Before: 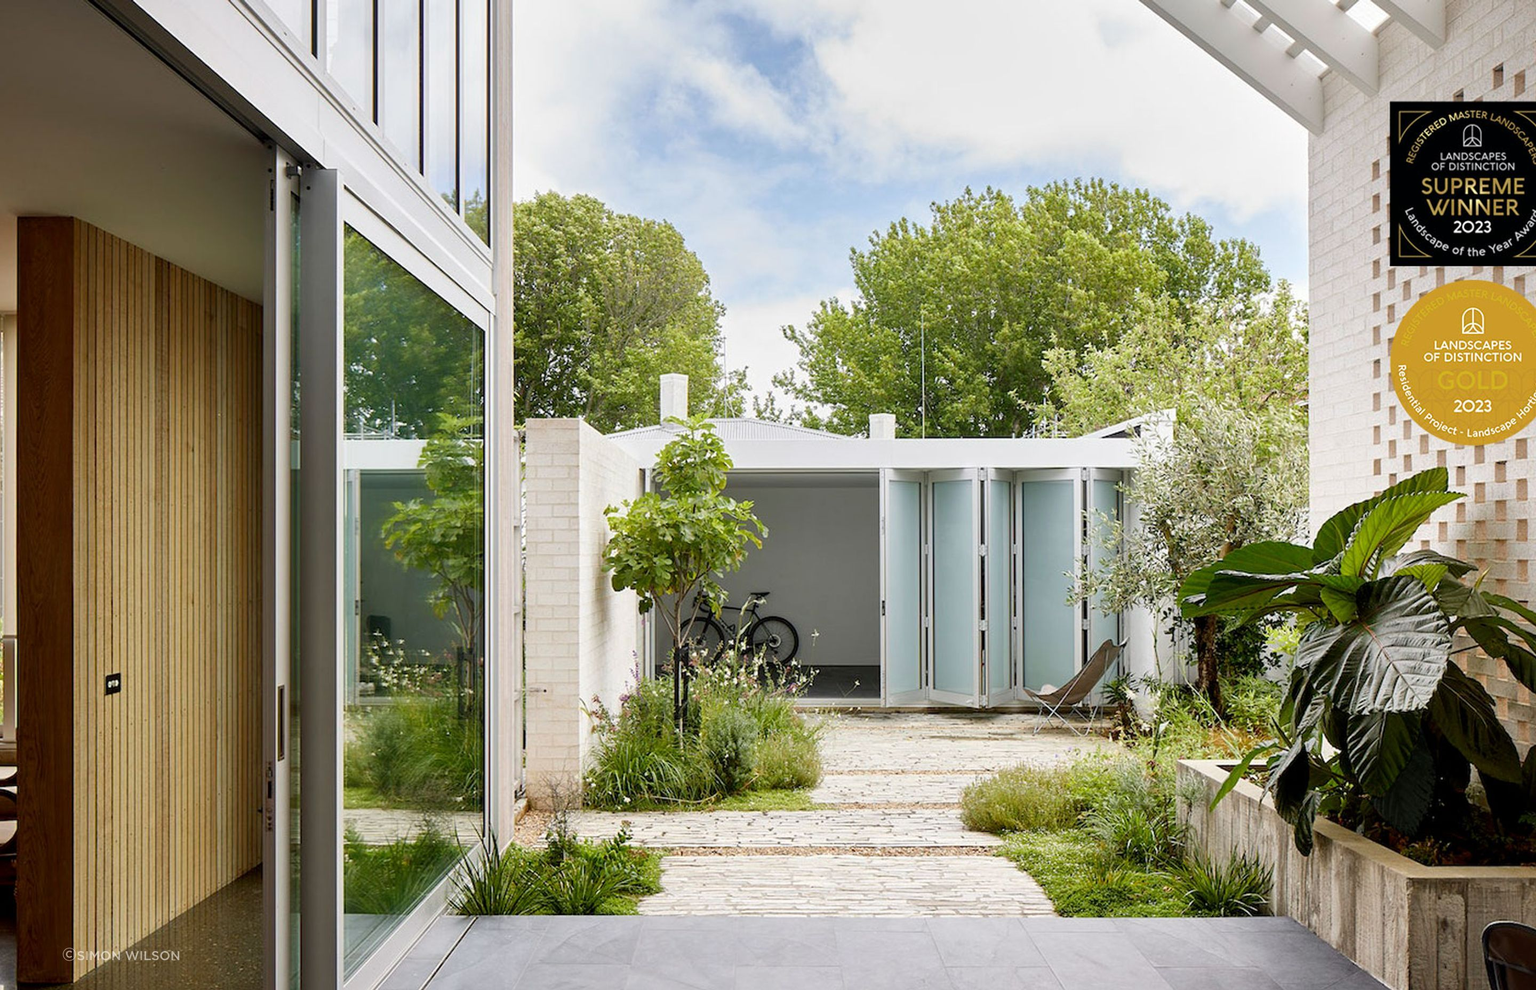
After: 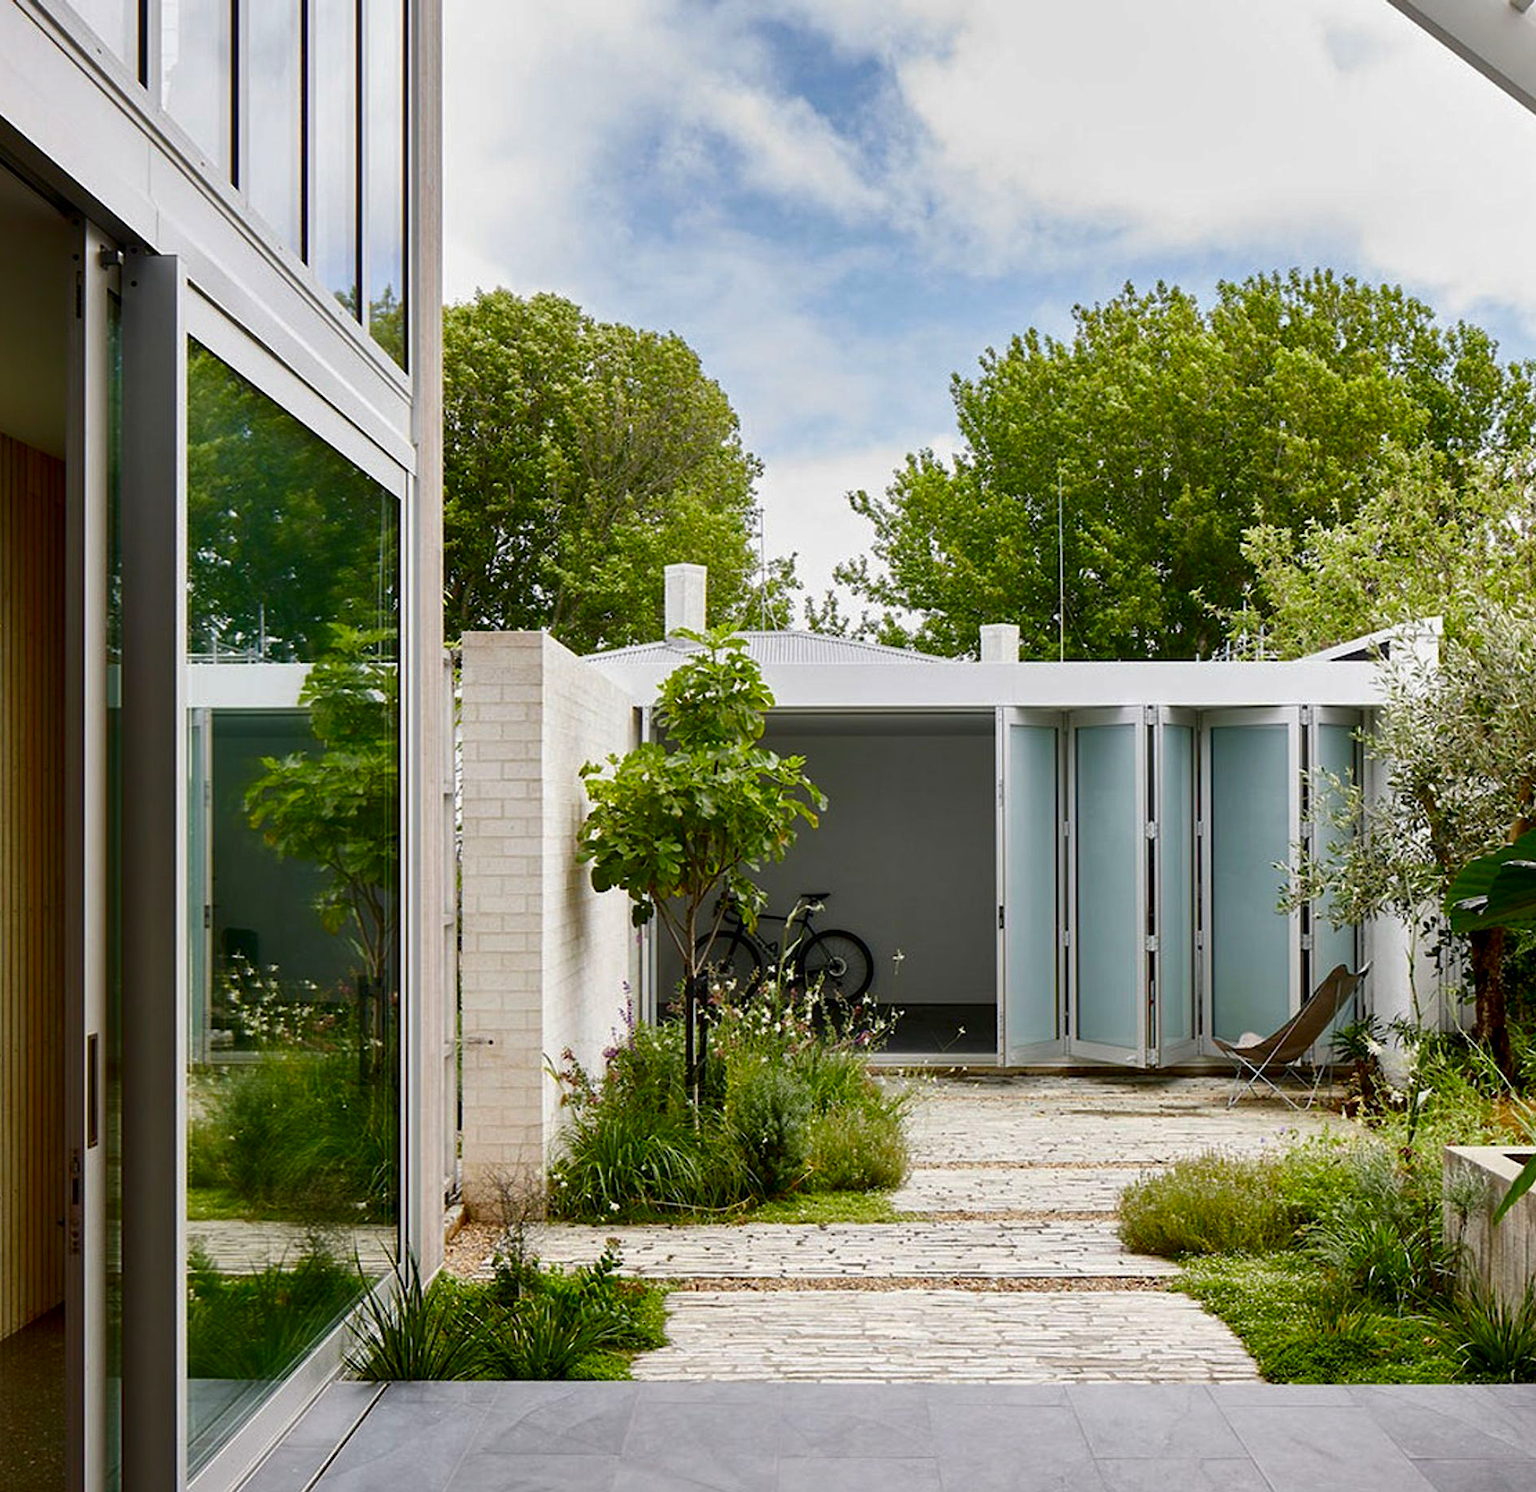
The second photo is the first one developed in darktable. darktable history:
contrast brightness saturation: brightness -0.247, saturation 0.198
crop and rotate: left 14.317%, right 19.384%
